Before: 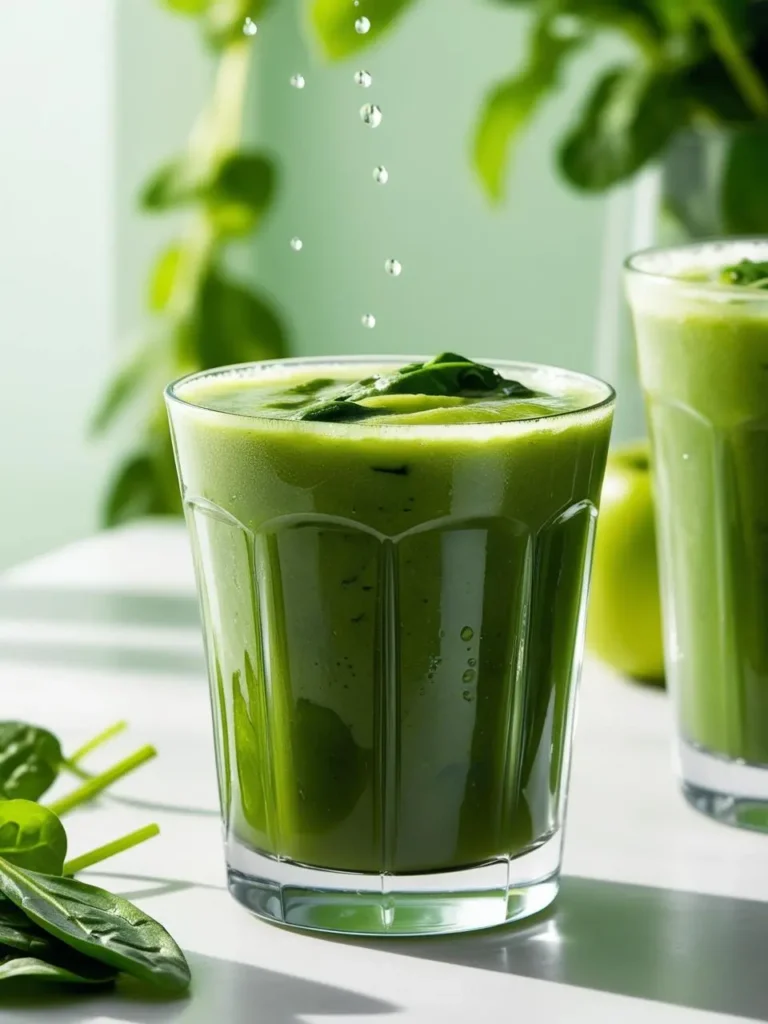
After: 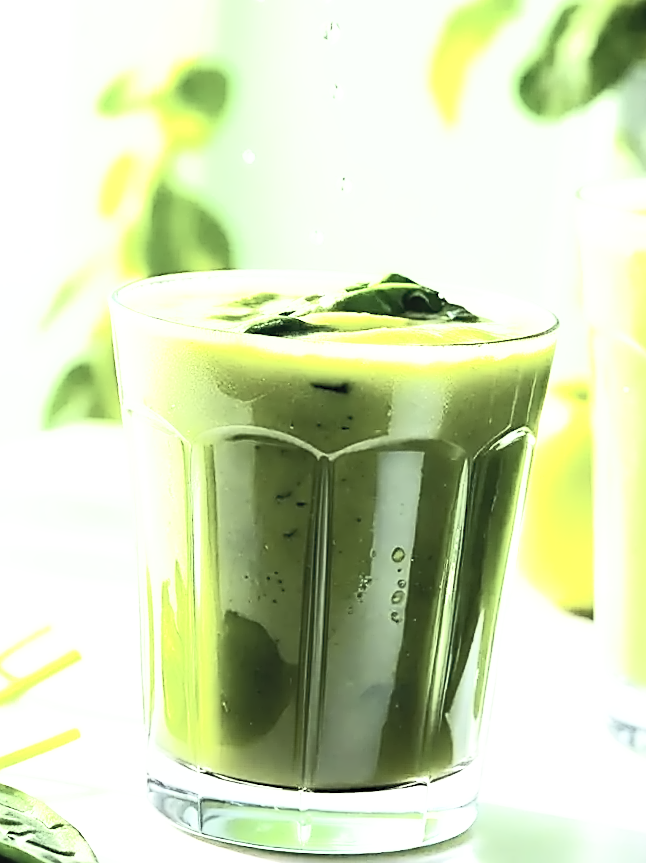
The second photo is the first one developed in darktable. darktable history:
contrast equalizer: y [[0.5 ×4, 0.524, 0.59], [0.5 ×6], [0.5 ×6], [0, 0, 0, 0.01, 0.045, 0.012], [0, 0, 0, 0.044, 0.195, 0.131]]
base curve: curves: ch0 [(0, 0) (0.557, 0.834) (1, 1)], preserve colors none
tone equalizer: -8 EV -0.786 EV, -7 EV -0.674 EV, -6 EV -0.605 EV, -5 EV -0.415 EV, -3 EV 0.386 EV, -2 EV 0.6 EV, -1 EV 0.69 EV, +0 EV 0.767 EV
contrast brightness saturation: contrast 0.435, brightness 0.547, saturation -0.196
crop and rotate: angle -3.05°, left 5.232%, top 5.205%, right 4.701%, bottom 4.636%
sharpen: on, module defaults
